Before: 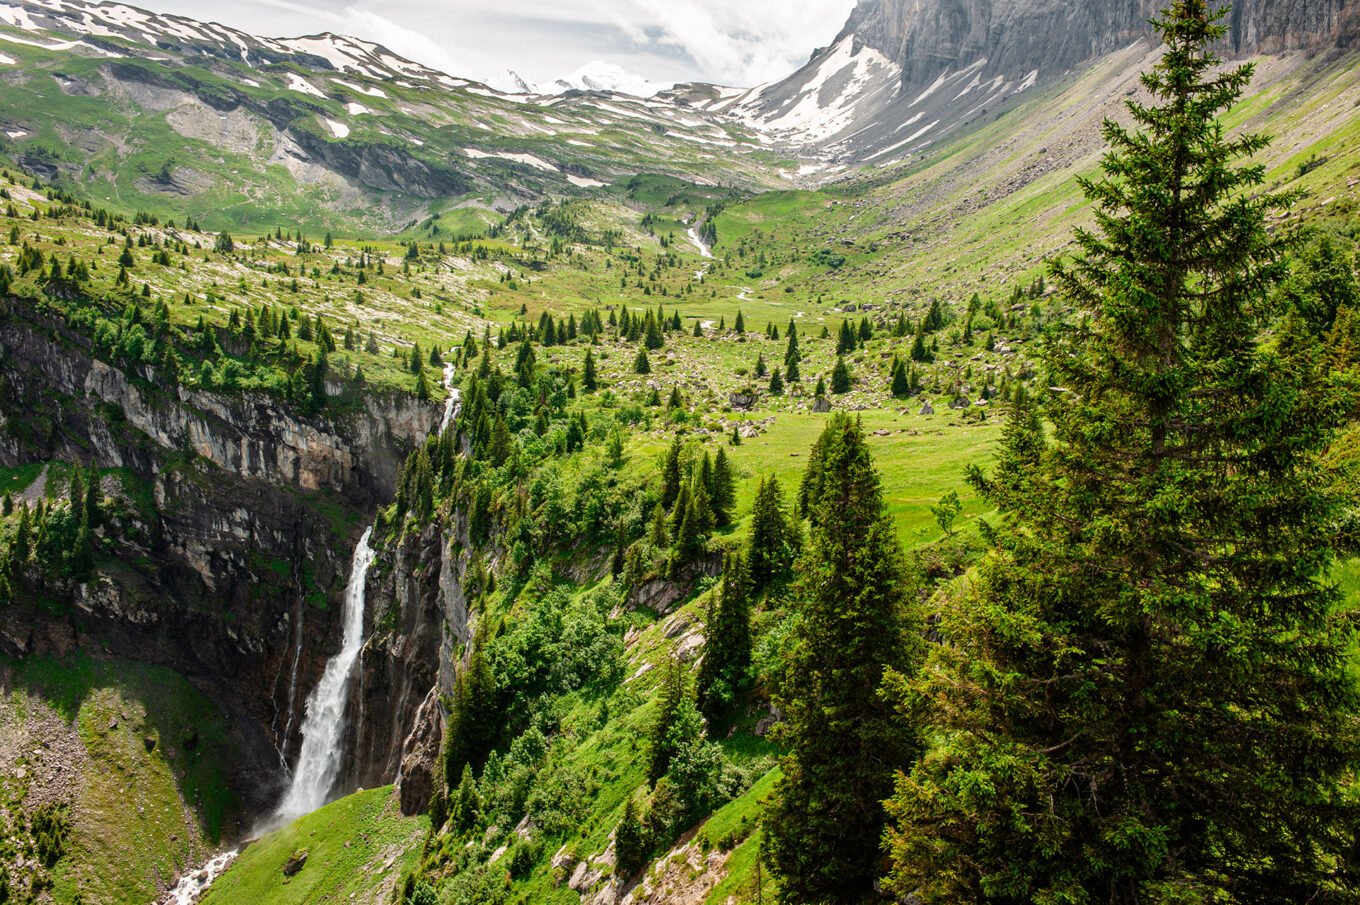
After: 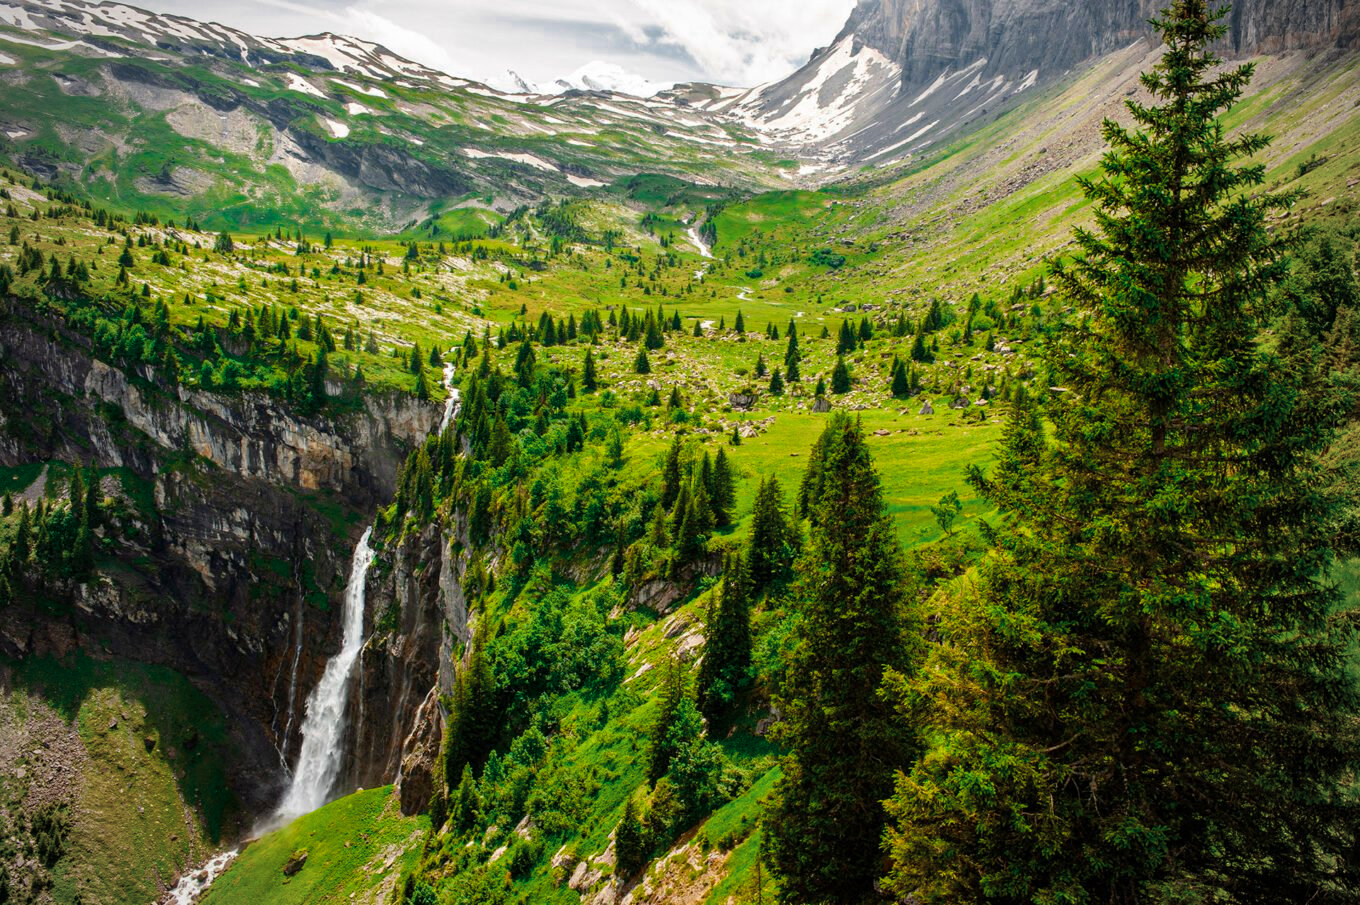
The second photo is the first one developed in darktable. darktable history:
color zones: curves: ch0 [(0, 0.5) (0.125, 0.4) (0.25, 0.5) (0.375, 0.4) (0.5, 0.4) (0.625, 0.35) (0.75, 0.35) (0.875, 0.5)]; ch1 [(0, 0.35) (0.125, 0.45) (0.25, 0.35) (0.375, 0.35) (0.5, 0.35) (0.625, 0.35) (0.75, 0.45) (0.875, 0.35)]; ch2 [(0, 0.6) (0.125, 0.5) (0.25, 0.5) (0.375, 0.6) (0.5, 0.6) (0.625, 0.5) (0.75, 0.5) (0.875, 0.5)]
vignetting: on, module defaults
color balance rgb: perceptual saturation grading › global saturation 100%
